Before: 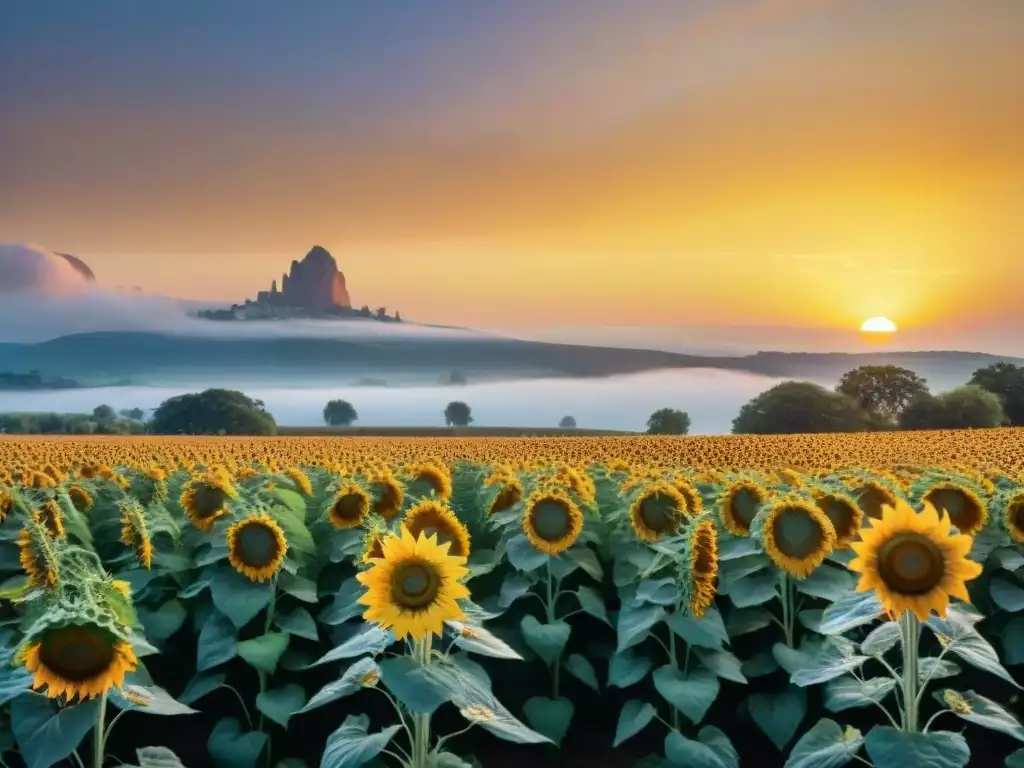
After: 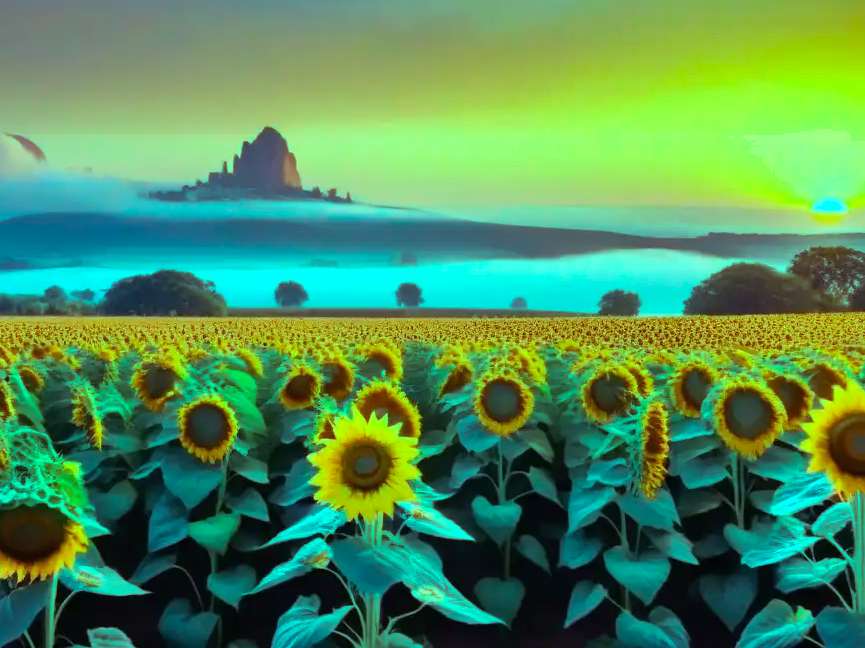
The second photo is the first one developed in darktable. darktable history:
color balance rgb: shadows lift › luminance 0.49%, shadows lift › chroma 6.83%, shadows lift › hue 300.29°, power › hue 208.98°, highlights gain › luminance 20.24%, highlights gain › chroma 13.17%, highlights gain › hue 173.85°, perceptual saturation grading › global saturation 18.05%
shadows and highlights: radius 171.16, shadows 27, white point adjustment 3.13, highlights -67.95, soften with gaussian
crop and rotate: left 4.842%, top 15.51%, right 10.668%
